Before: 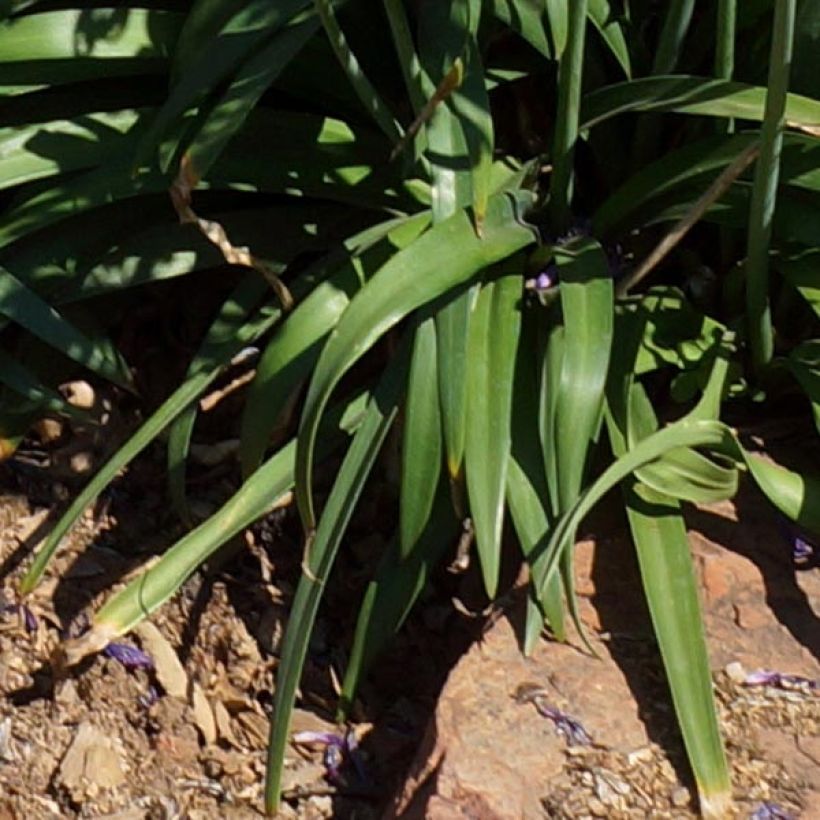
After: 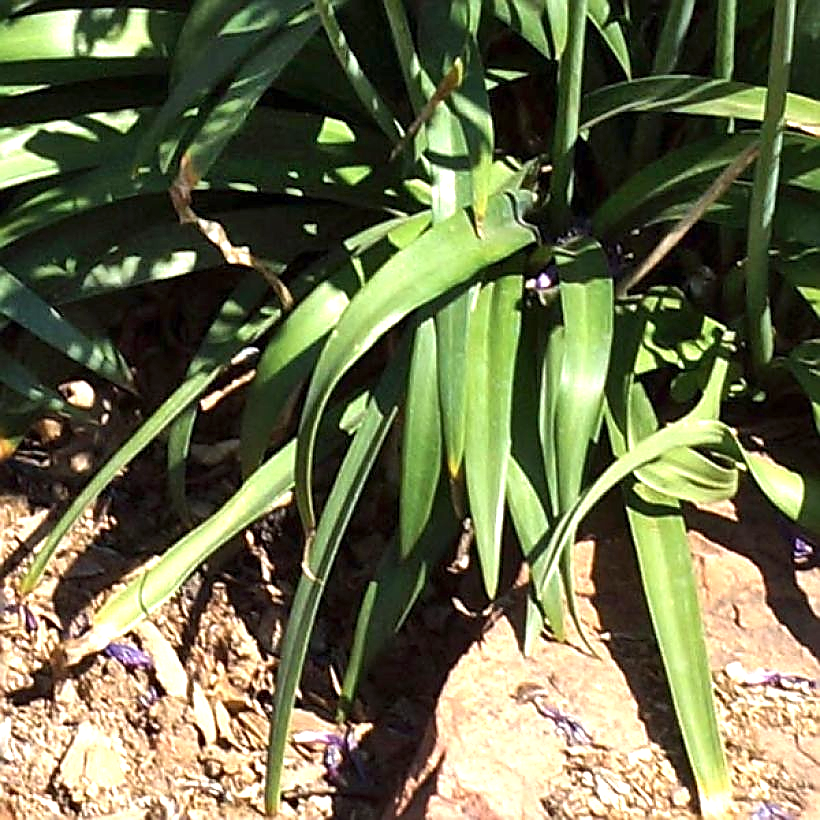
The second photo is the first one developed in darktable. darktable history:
exposure: exposure 1.001 EV, compensate highlight preservation false
sharpen: radius 1.402, amount 1.248, threshold 0.768
shadows and highlights: radius 46.36, white point adjustment 6.8, compress 79.86%, soften with gaussian
